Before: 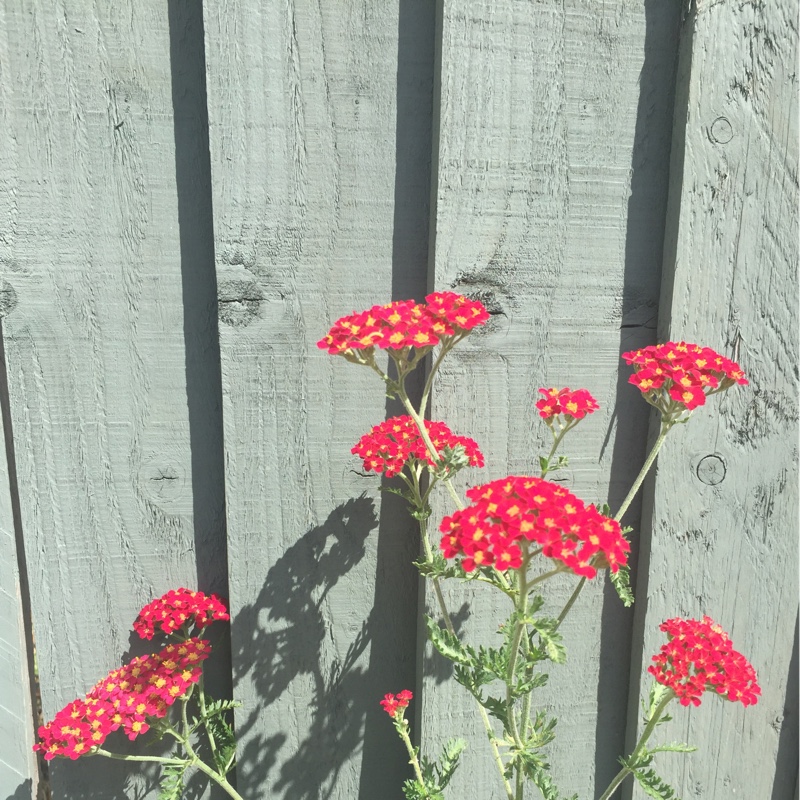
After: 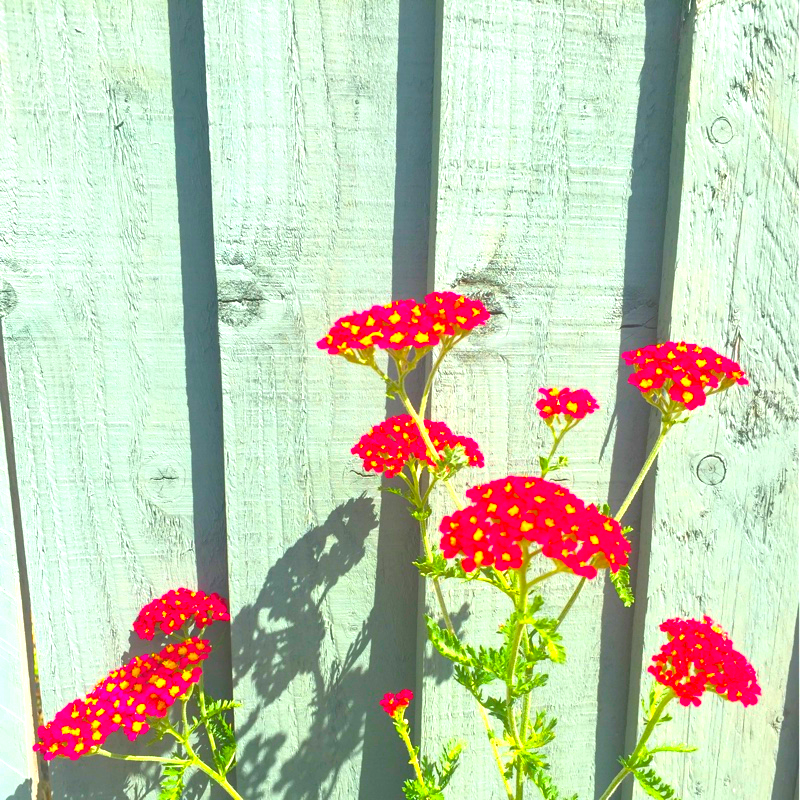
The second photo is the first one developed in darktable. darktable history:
color balance rgb: linear chroma grading › global chroma 25%, perceptual saturation grading › global saturation 40%, perceptual brilliance grading › global brilliance 30%, global vibrance 40%
lowpass: radius 0.1, contrast 0.85, saturation 1.1, unbound 0
